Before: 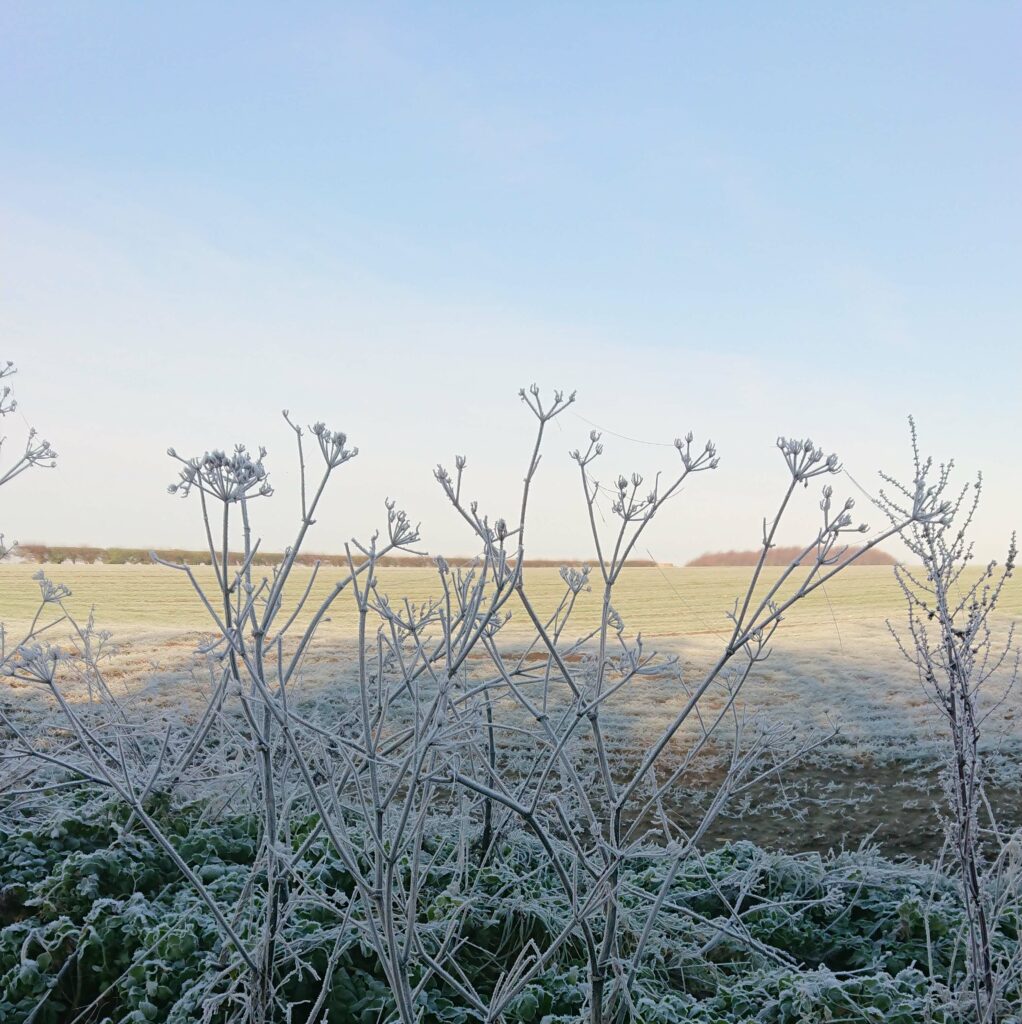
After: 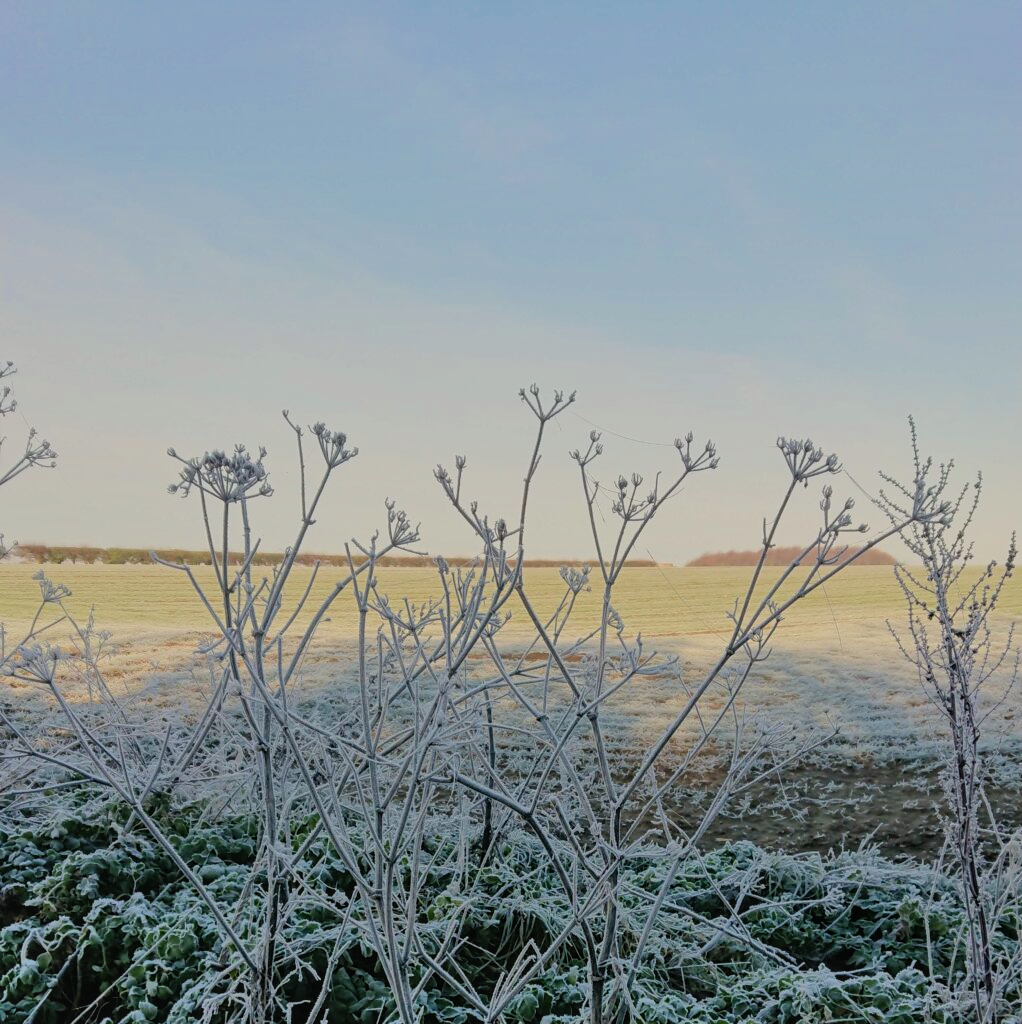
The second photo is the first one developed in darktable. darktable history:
filmic rgb: black relative exposure -7.65 EV, white relative exposure 4.56 EV, hardness 3.61, color science v6 (2022)
shadows and highlights: soften with gaussian
local contrast: detail 110%
color calibration: output colorfulness [0, 0.315, 0, 0], x 0.341, y 0.355, temperature 5166 K
